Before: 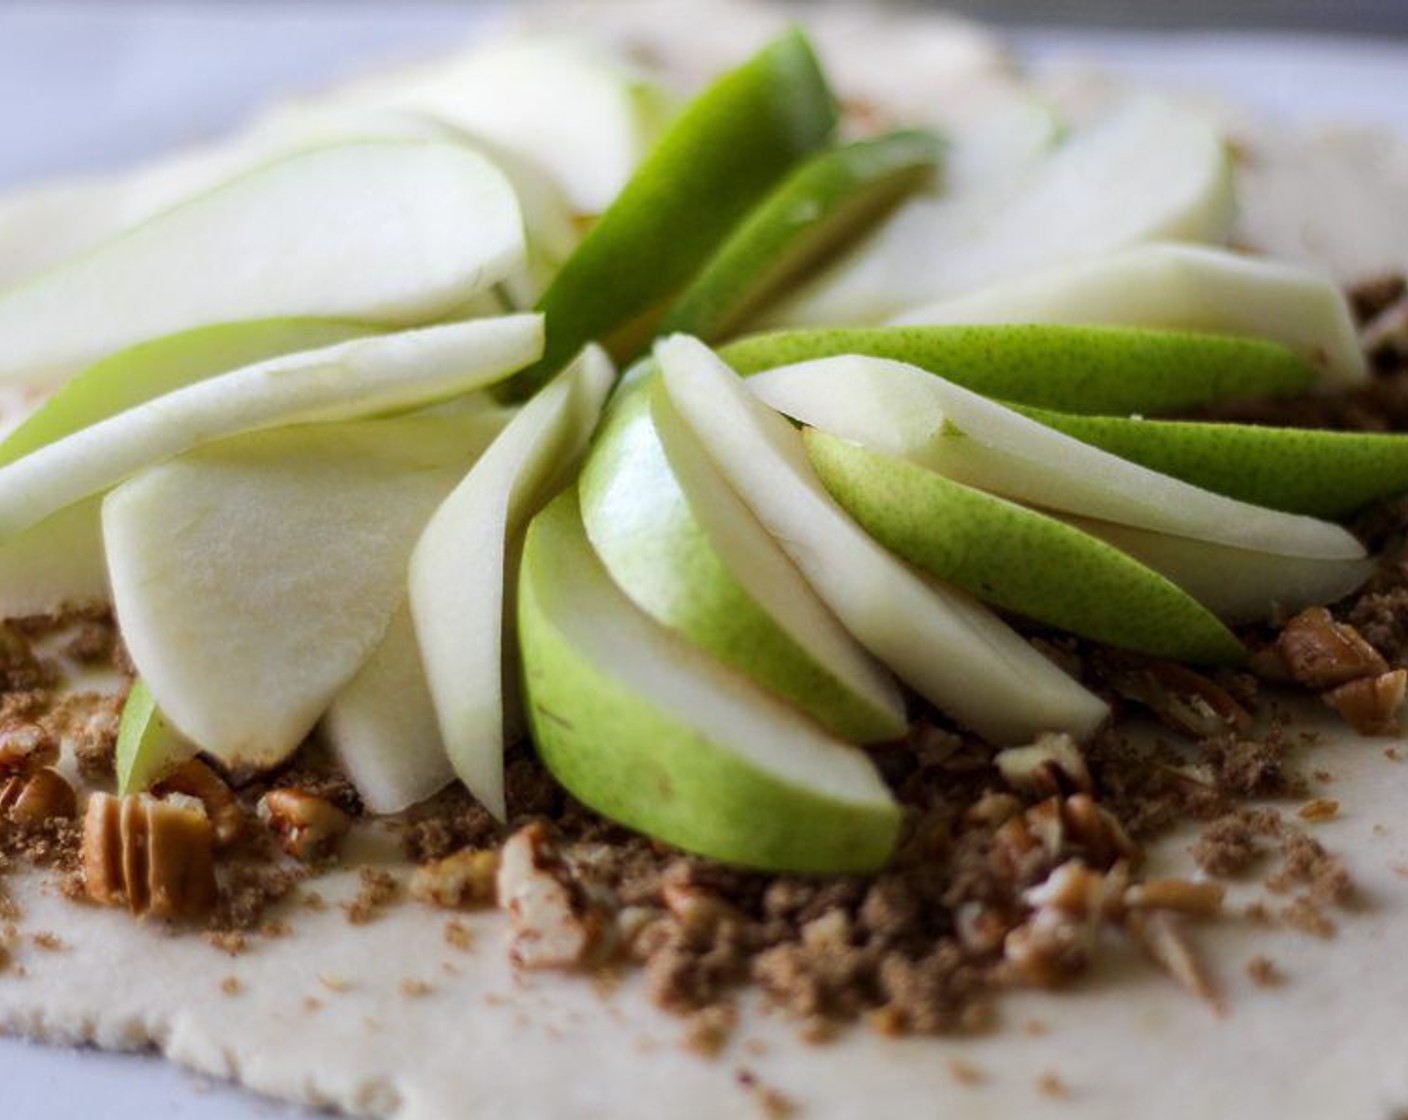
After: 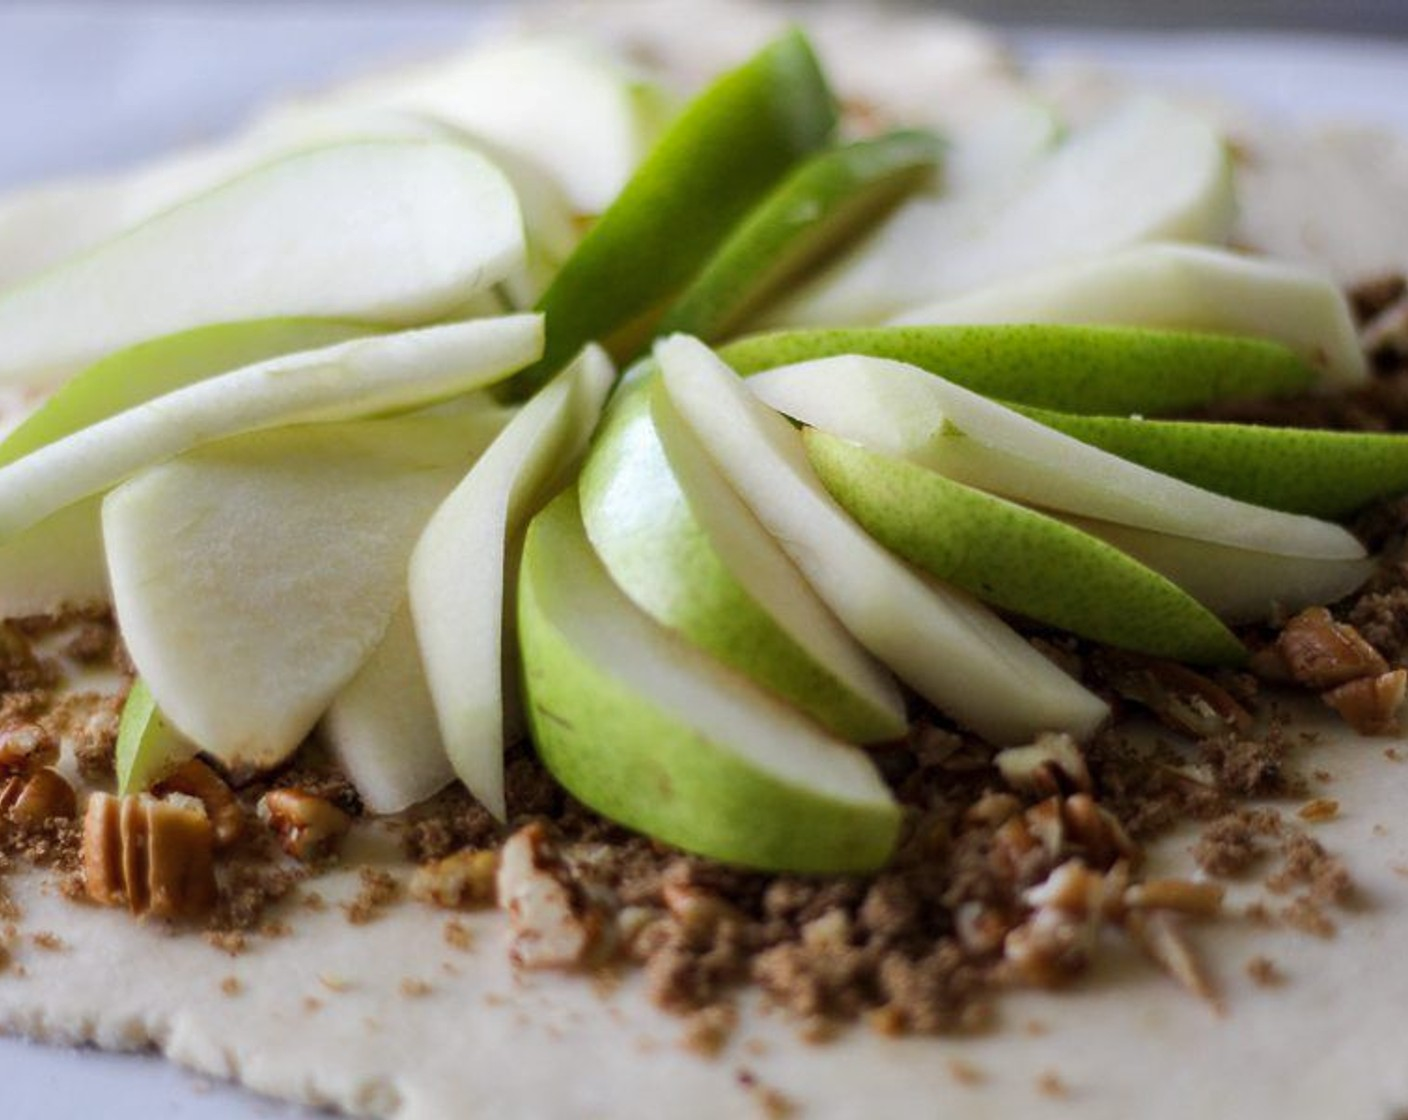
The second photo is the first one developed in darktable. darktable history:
shadows and highlights: shadows 25.2, highlights -25.34
